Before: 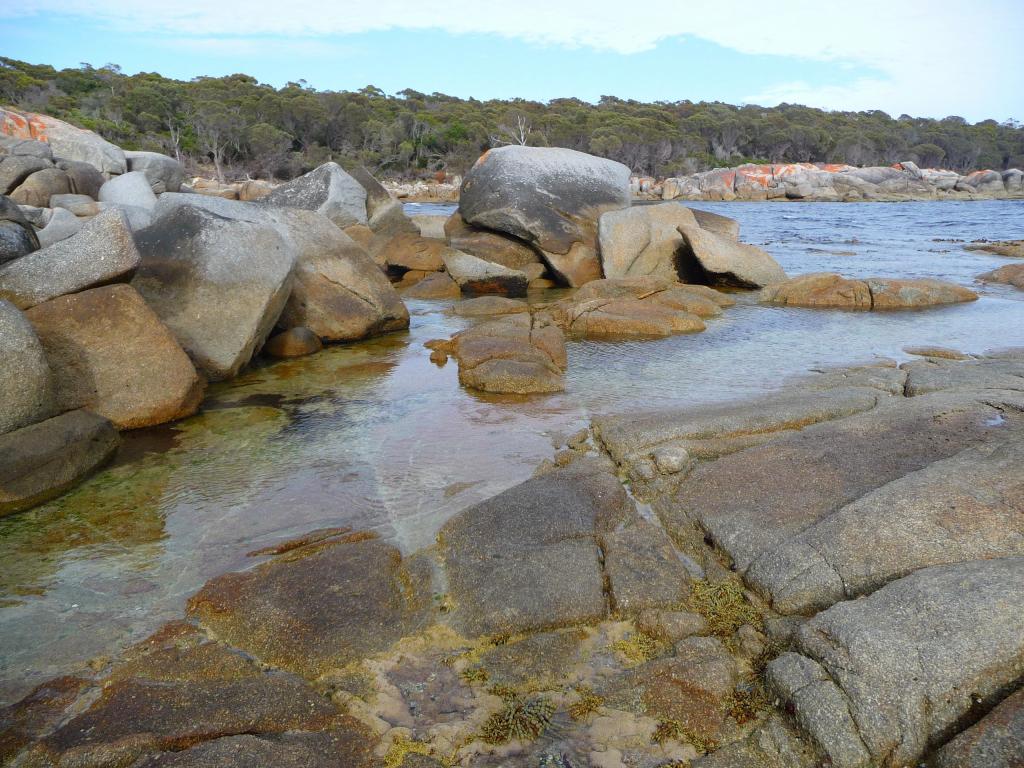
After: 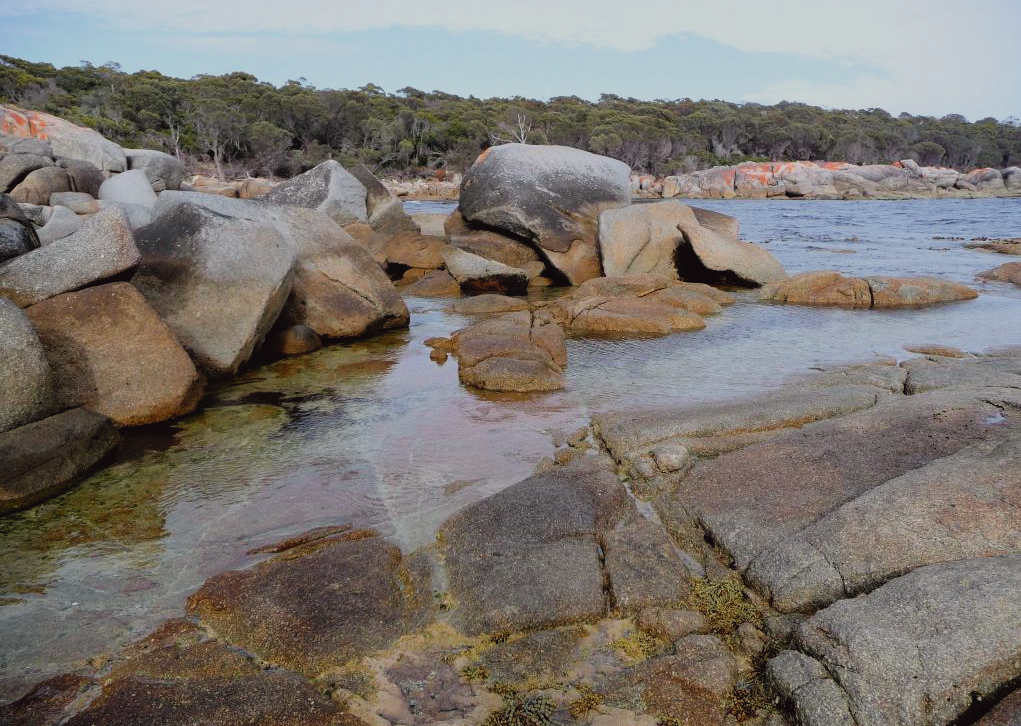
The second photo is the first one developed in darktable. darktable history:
filmic rgb: black relative exposure -5.06 EV, white relative exposure 3.99 EV, hardness 2.89, contrast 1.186, color science v6 (2022)
crop: top 0.362%, right 0.257%, bottom 5.065%
tone curve: curves: ch0 [(0, 0.029) (0.253, 0.237) (1, 0.945)]; ch1 [(0, 0) (0.401, 0.42) (0.442, 0.47) (0.492, 0.498) (0.511, 0.523) (0.557, 0.565) (0.66, 0.683) (1, 1)]; ch2 [(0, 0) (0.394, 0.413) (0.5, 0.5) (0.578, 0.568) (1, 1)], color space Lab, independent channels, preserve colors none
